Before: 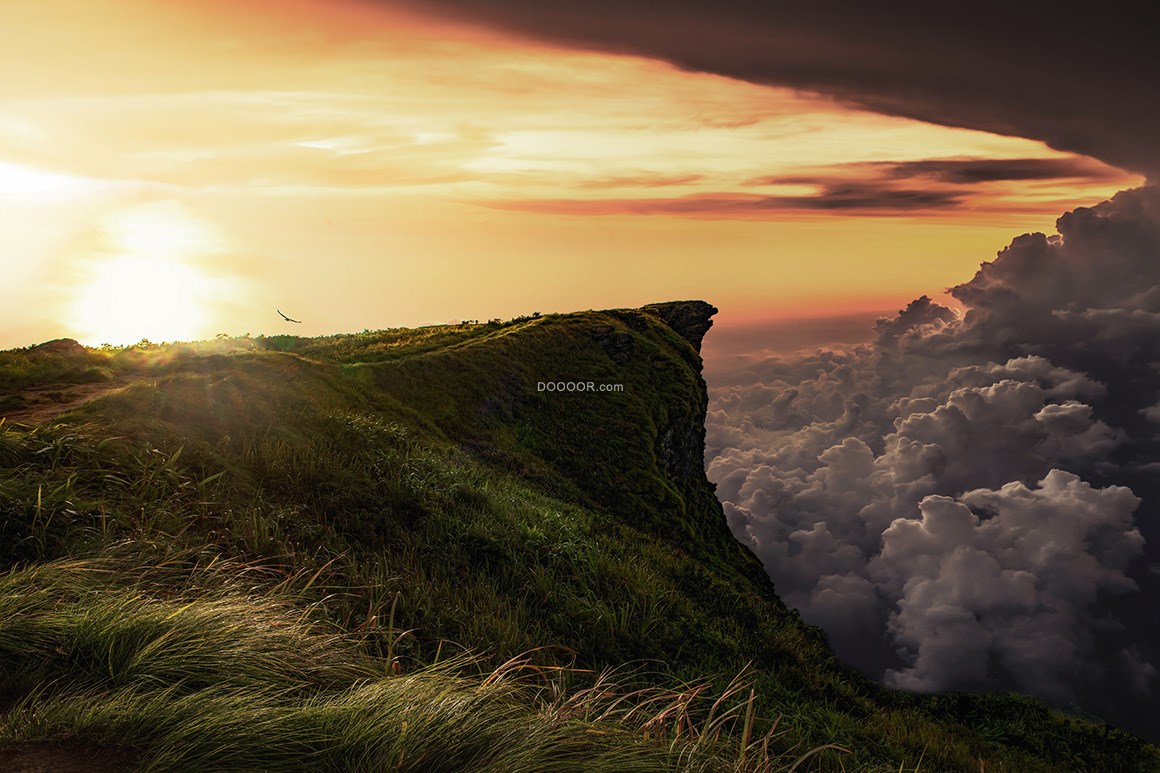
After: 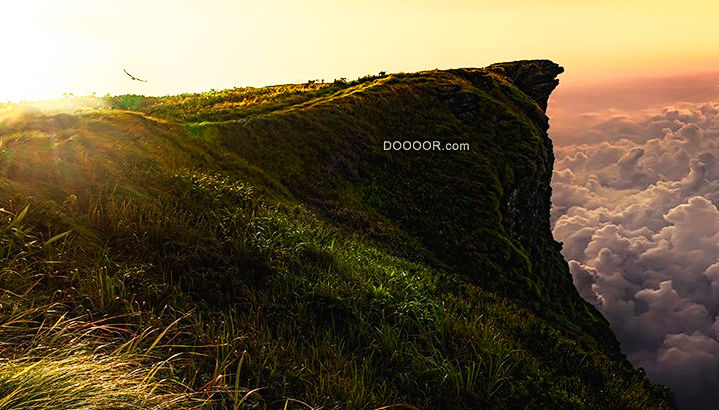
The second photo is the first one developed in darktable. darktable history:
base curve: curves: ch0 [(0, 0) (0.007, 0.004) (0.027, 0.03) (0.046, 0.07) (0.207, 0.54) (0.442, 0.872) (0.673, 0.972) (1, 1)], preserve colors none
color balance rgb: on, module defaults
crop: left 13.312%, top 31.28%, right 24.627%, bottom 15.582%
contrast equalizer: y [[0.439, 0.44, 0.442, 0.457, 0.493, 0.498], [0.5 ×6], [0.5 ×6], [0 ×6], [0 ×6]]
